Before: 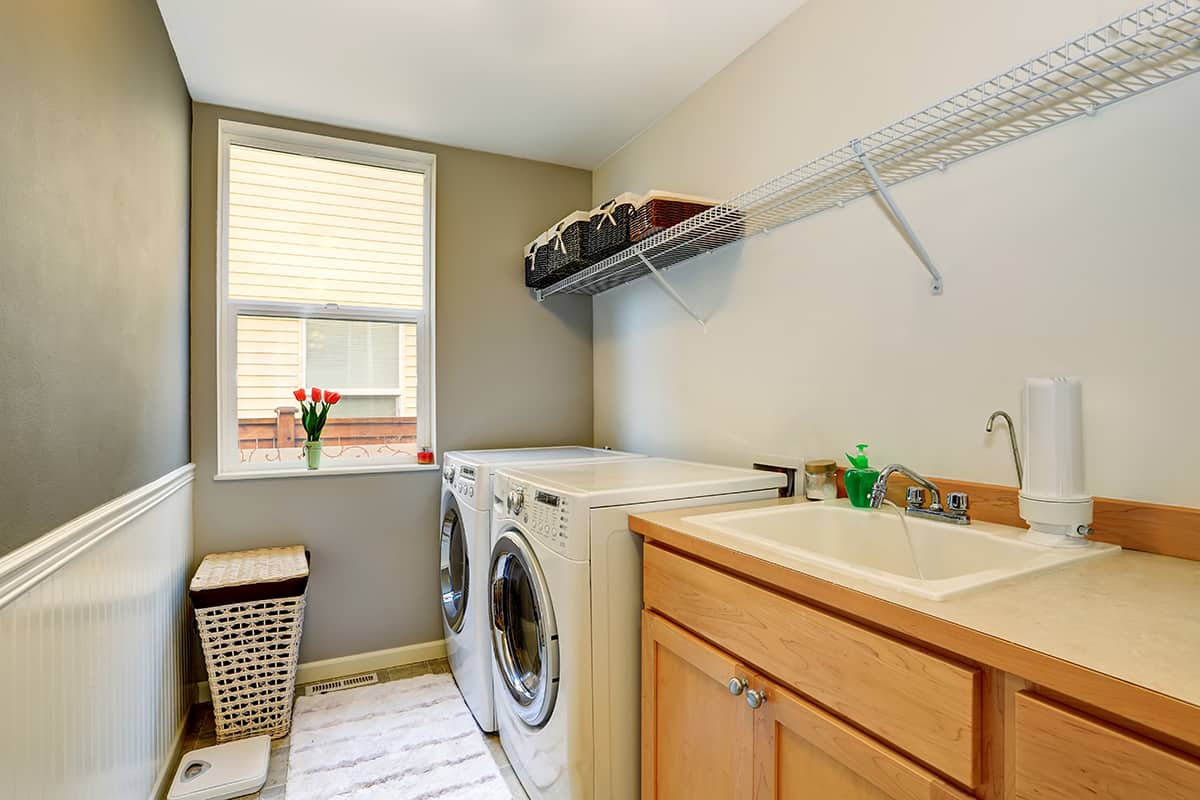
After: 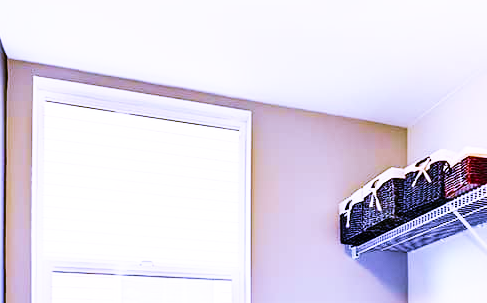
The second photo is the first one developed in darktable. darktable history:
white balance: red 0.98, blue 1.61
base curve: curves: ch0 [(0, 0) (0.007, 0.004) (0.027, 0.03) (0.046, 0.07) (0.207, 0.54) (0.442, 0.872) (0.673, 0.972) (1, 1)], preserve colors none
velvia: strength 39.63%
crop: left 15.452%, top 5.459%, right 43.956%, bottom 56.62%
